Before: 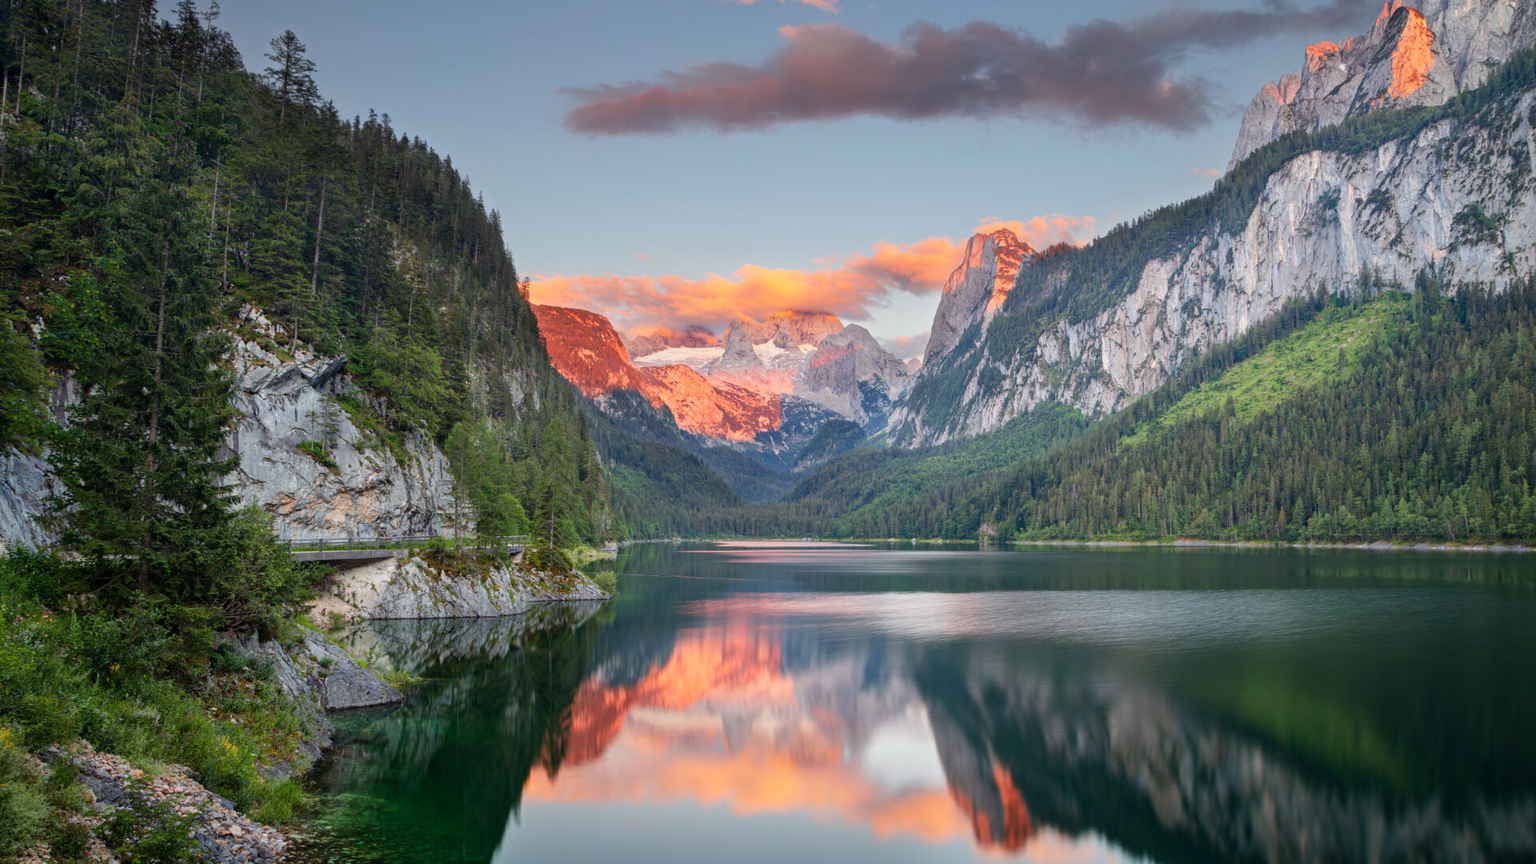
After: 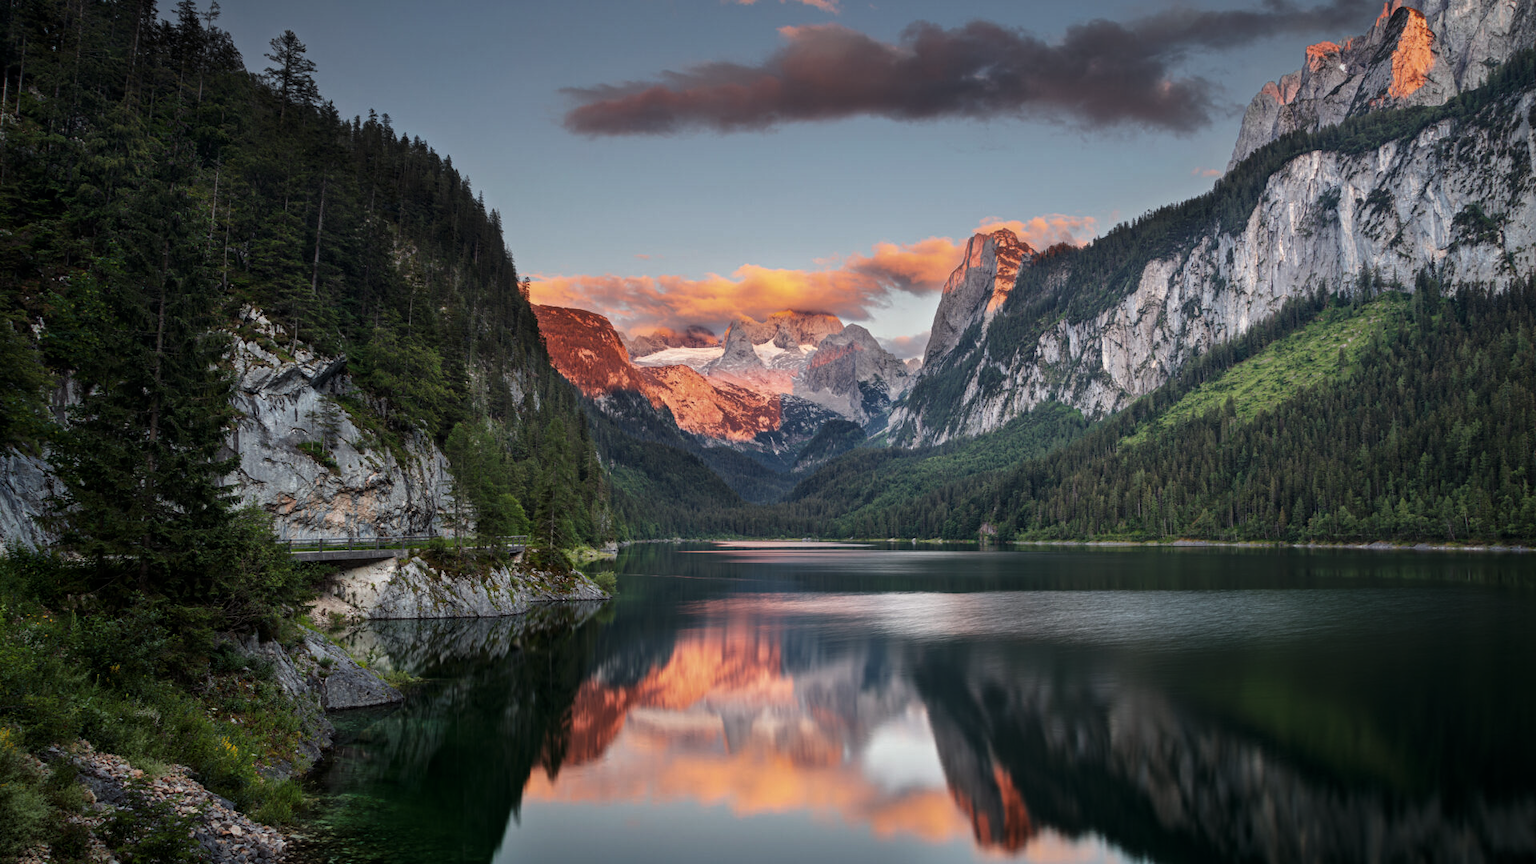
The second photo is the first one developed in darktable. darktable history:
levels: mode automatic, gray 59.34%, levels [0, 0.43, 0.859]
